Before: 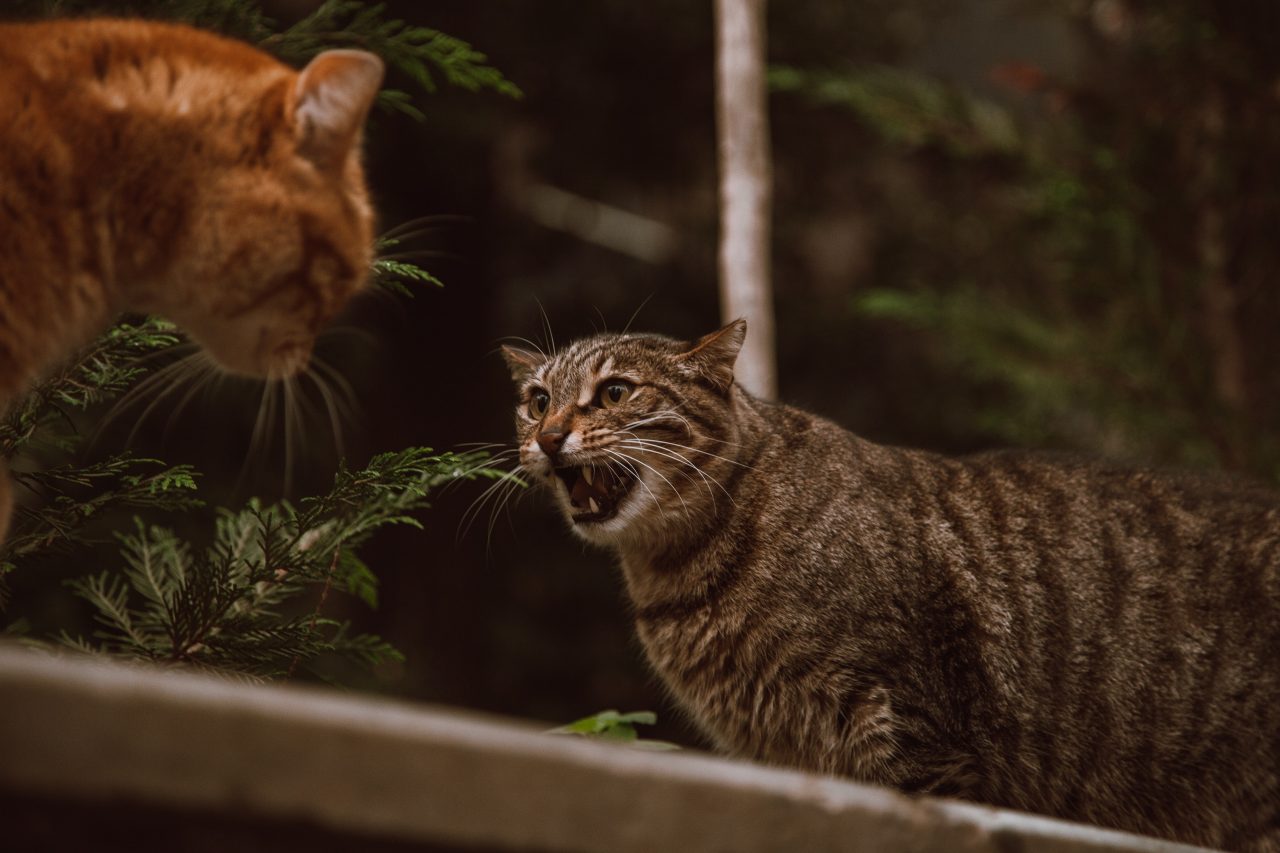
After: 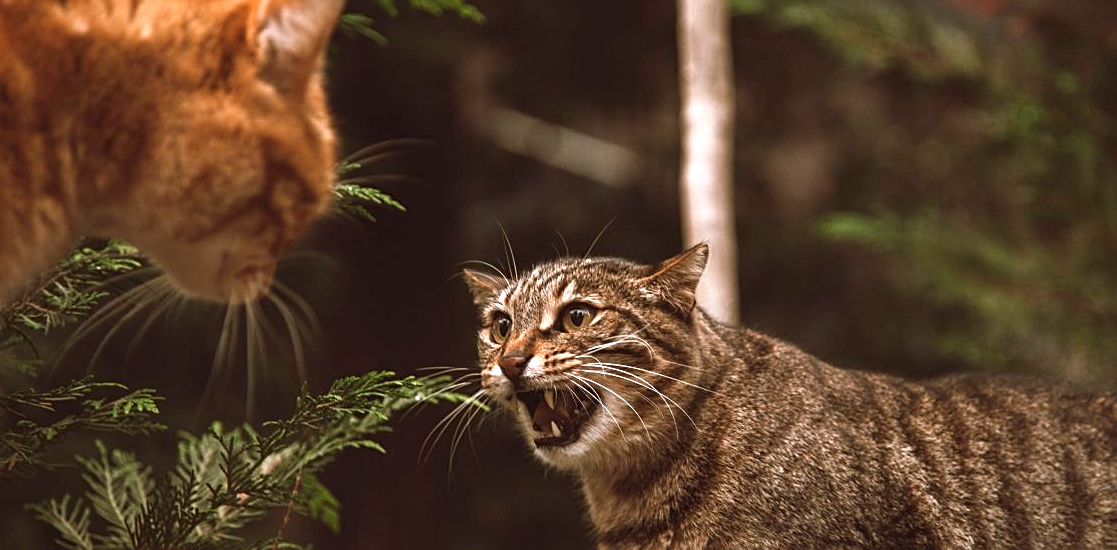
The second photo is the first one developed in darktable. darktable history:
exposure: black level correction 0, exposure 1.2 EV, compensate highlight preservation false
sharpen: on, module defaults
crop: left 3.015%, top 8.969%, right 9.647%, bottom 26.457%
